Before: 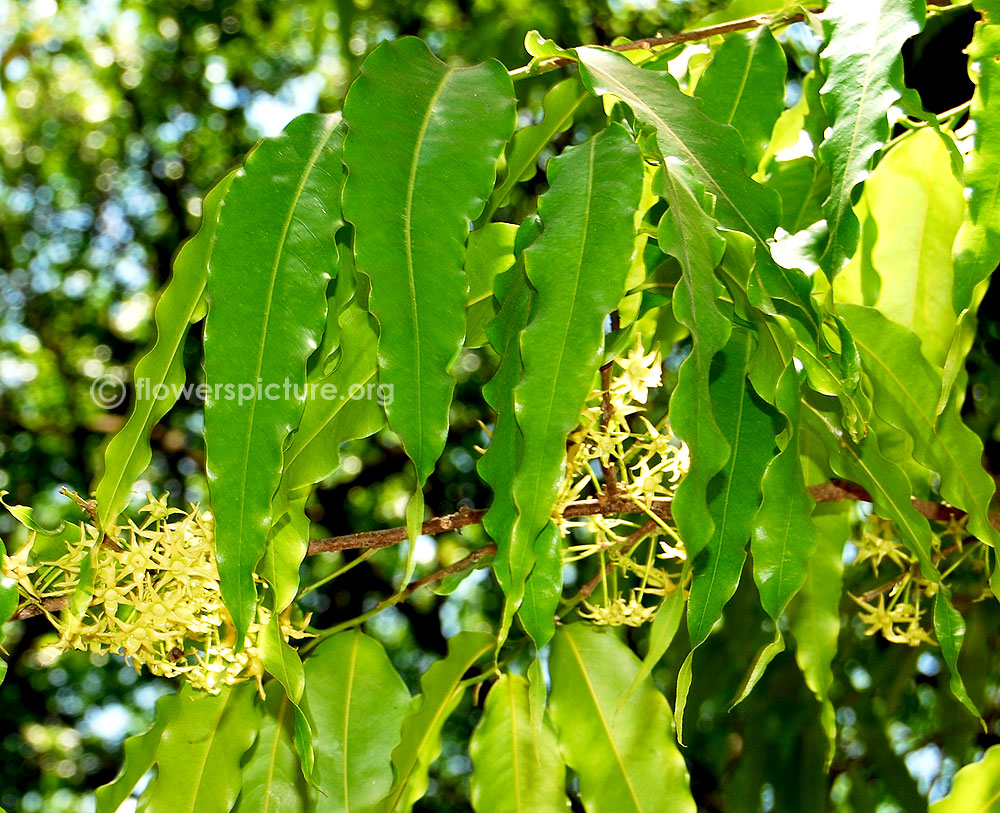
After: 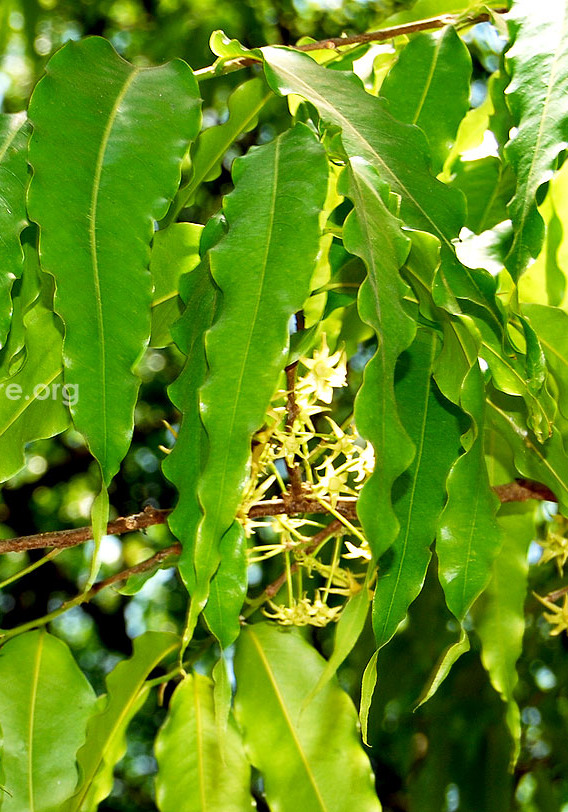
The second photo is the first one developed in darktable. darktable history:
crop: left 31.585%, top 0.023%, right 11.568%
